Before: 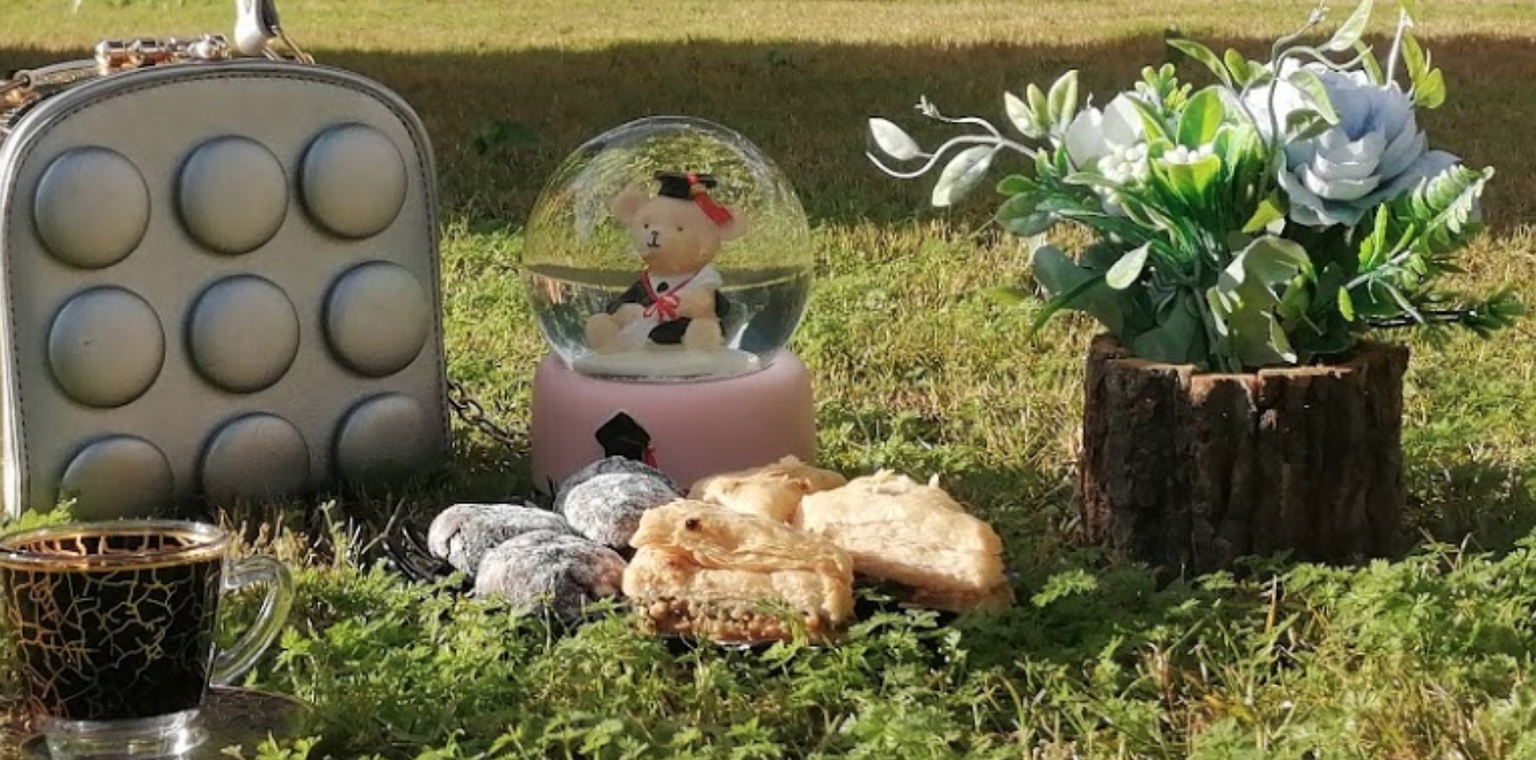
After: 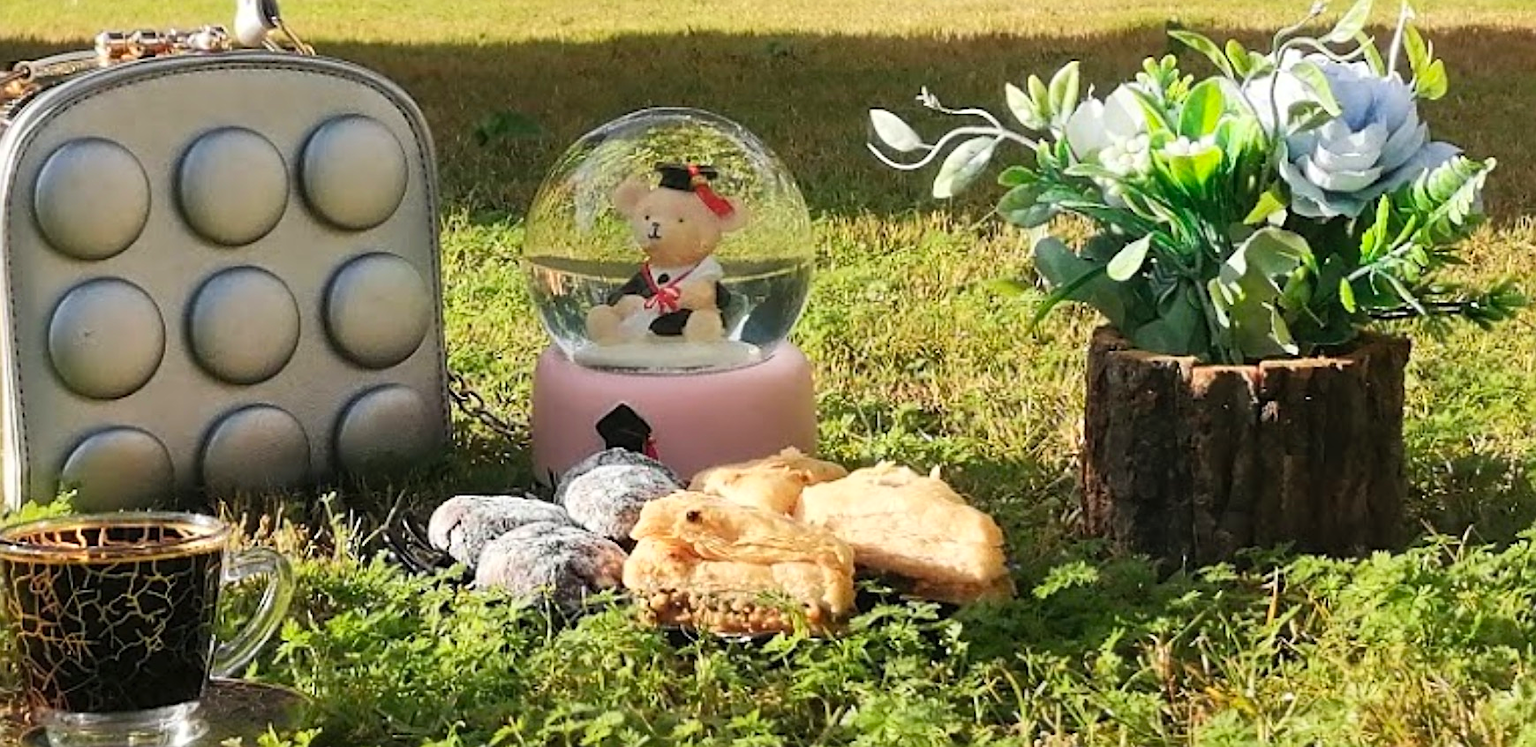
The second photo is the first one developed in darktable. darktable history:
crop: top 1.188%, right 0.002%
contrast brightness saturation: contrast 0.197, brightness 0.162, saturation 0.226
sharpen: on, module defaults
